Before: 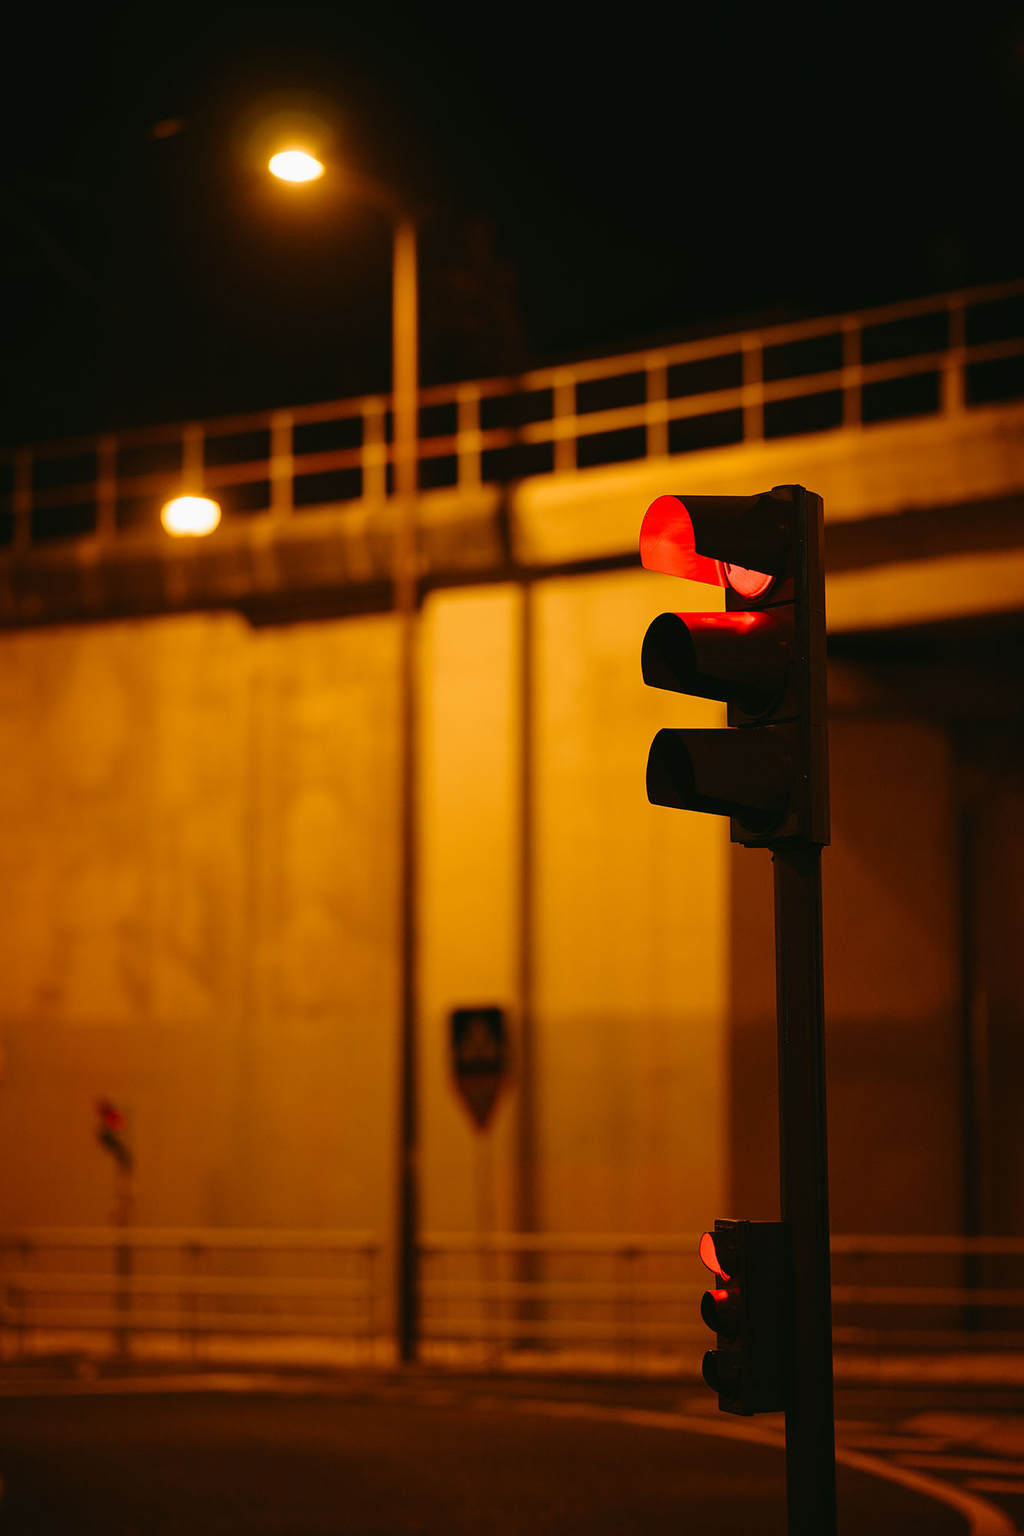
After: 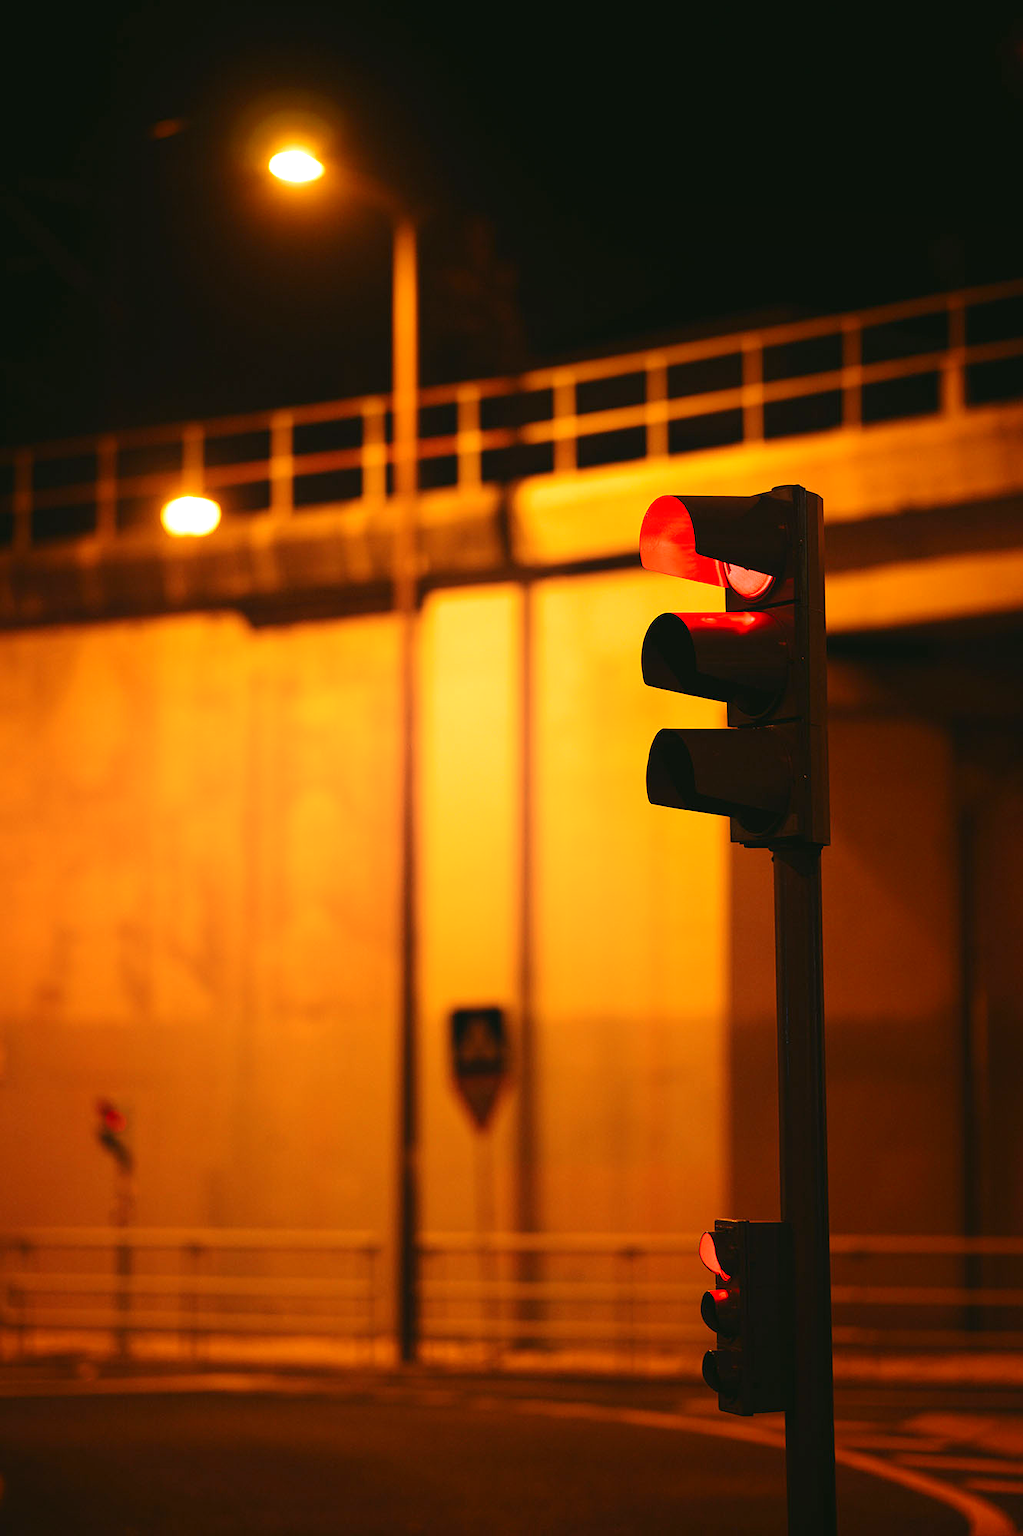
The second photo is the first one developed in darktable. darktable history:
shadows and highlights: shadows -23.08, highlights 46.15, soften with gaussian
white balance: red 1.066, blue 1.119
exposure: black level correction 0, exposure 0.7 EV, compensate exposure bias true, compensate highlight preservation false
